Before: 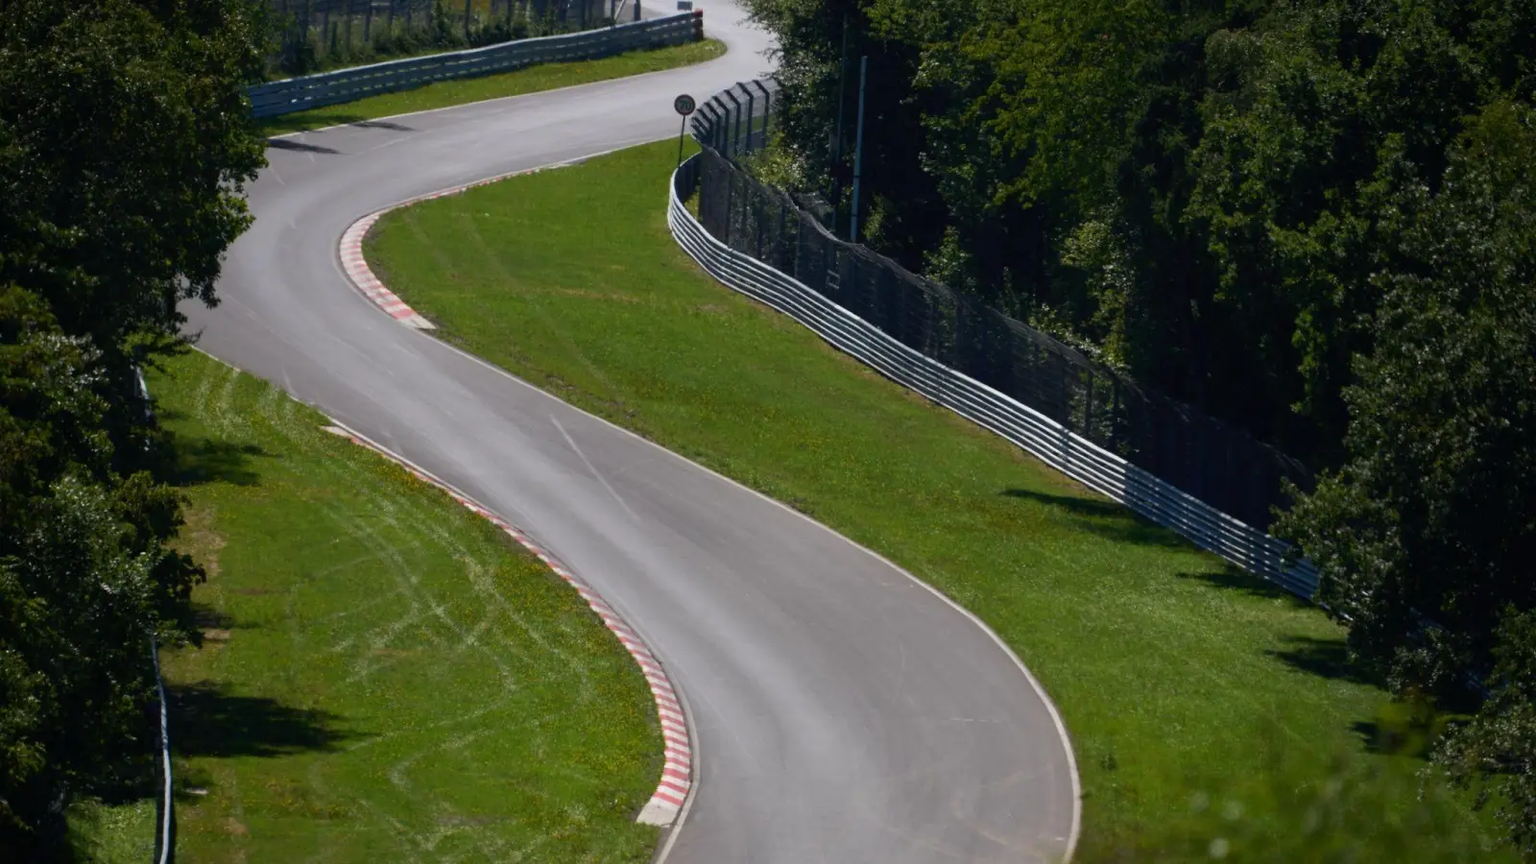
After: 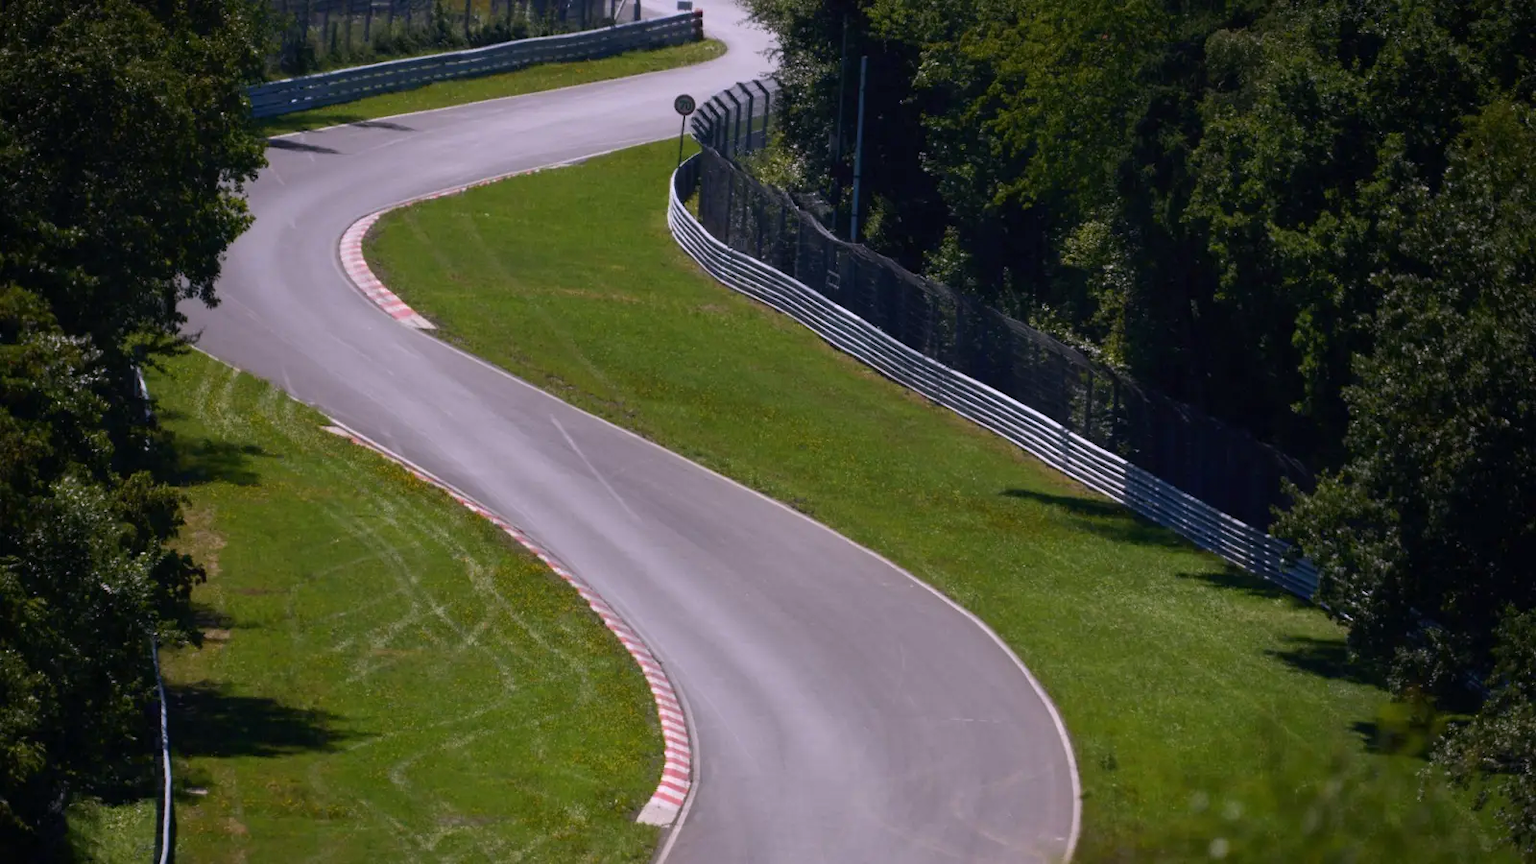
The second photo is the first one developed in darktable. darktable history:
color calibration: output R [1.063, -0.012, -0.003, 0], output B [-0.079, 0.047, 1, 0], x 0.37, y 0.382, temperature 4313.43 K
